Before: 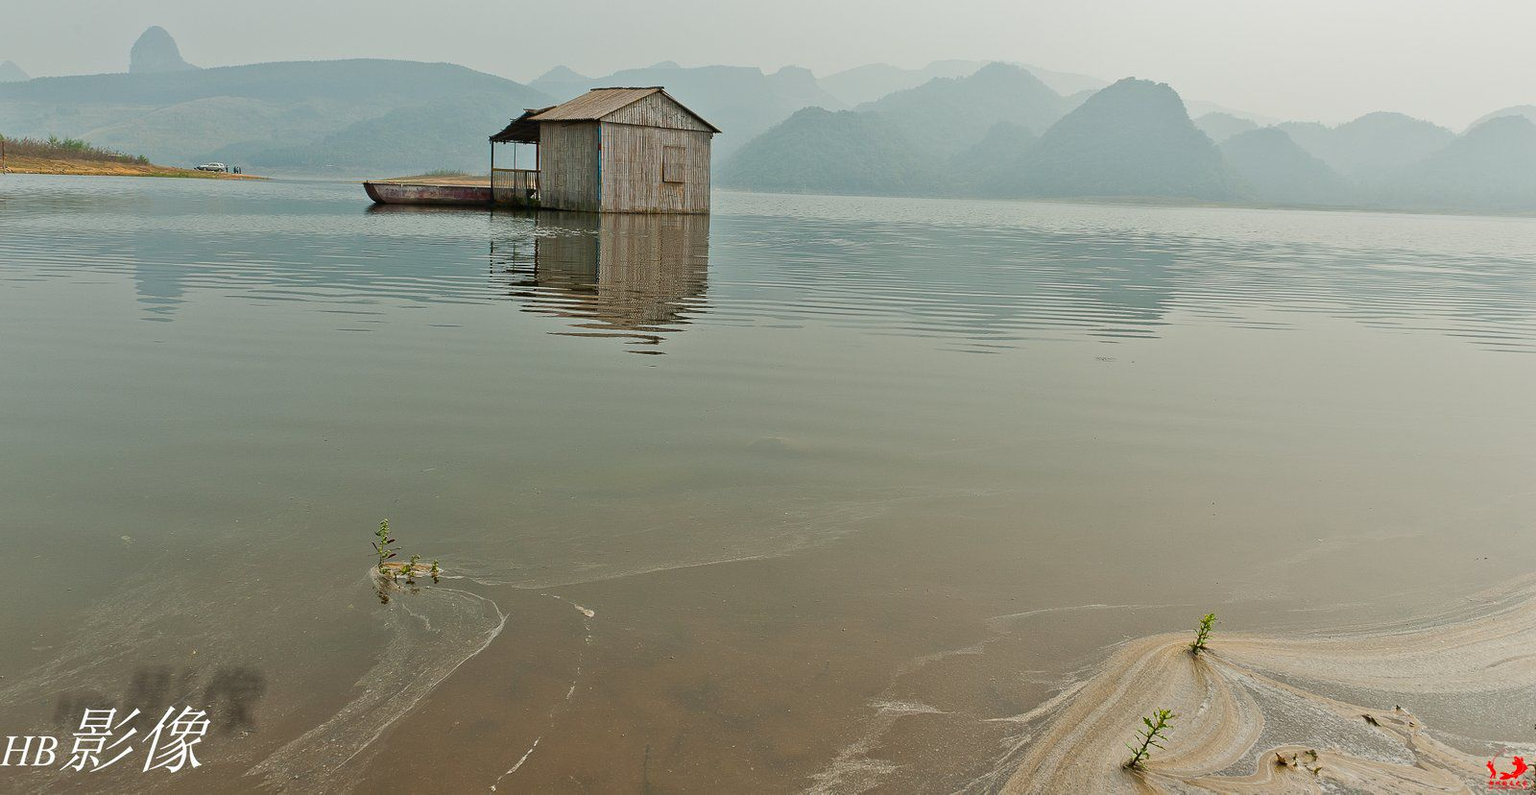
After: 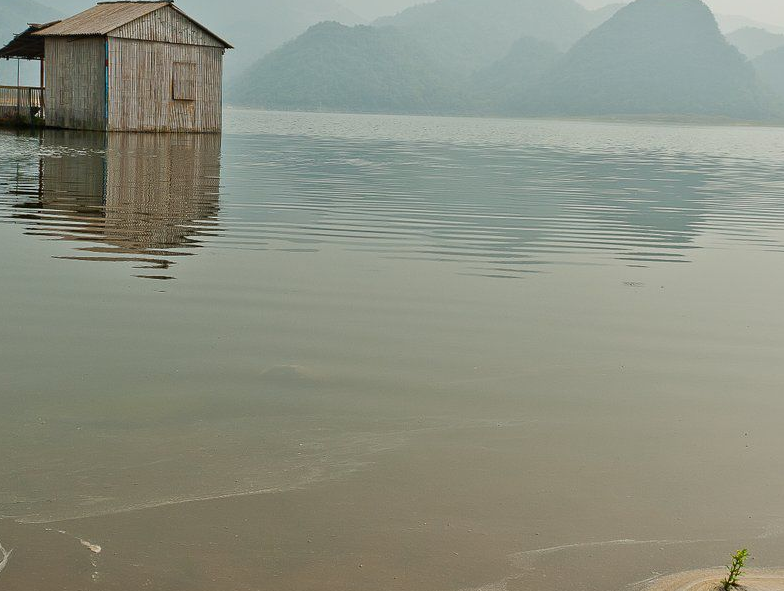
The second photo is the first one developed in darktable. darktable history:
crop: left 32.416%, top 10.981%, right 18.568%, bottom 17.599%
